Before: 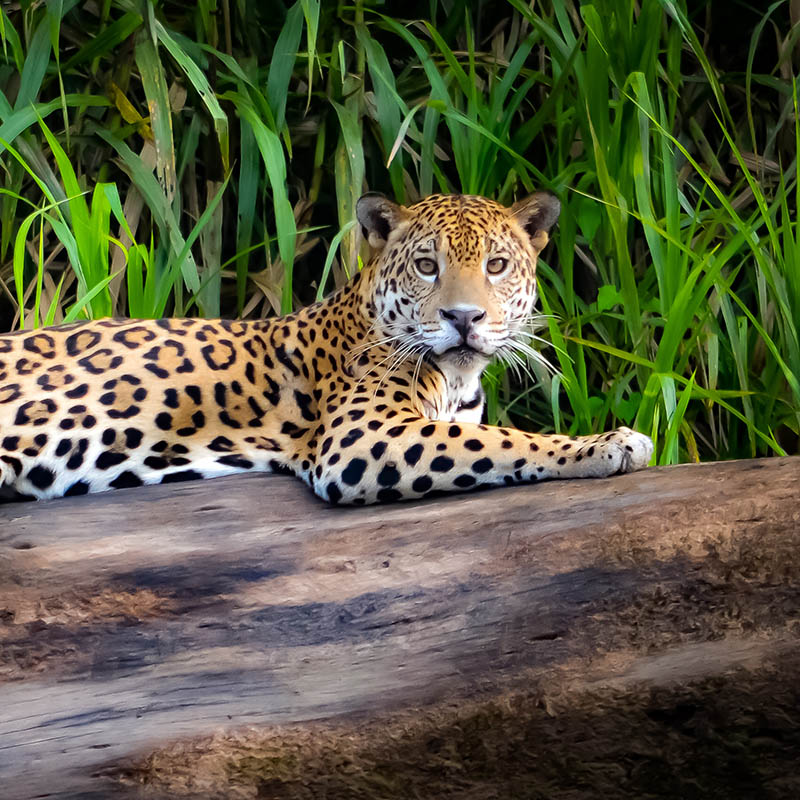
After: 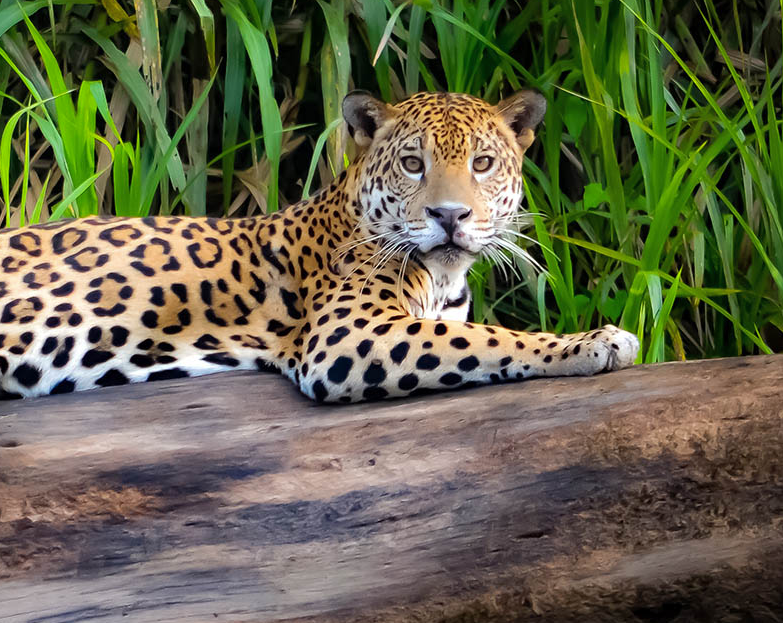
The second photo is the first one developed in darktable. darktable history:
shadows and highlights: shadows 25, highlights -25
crop and rotate: left 1.814%, top 12.818%, right 0.25%, bottom 9.225%
